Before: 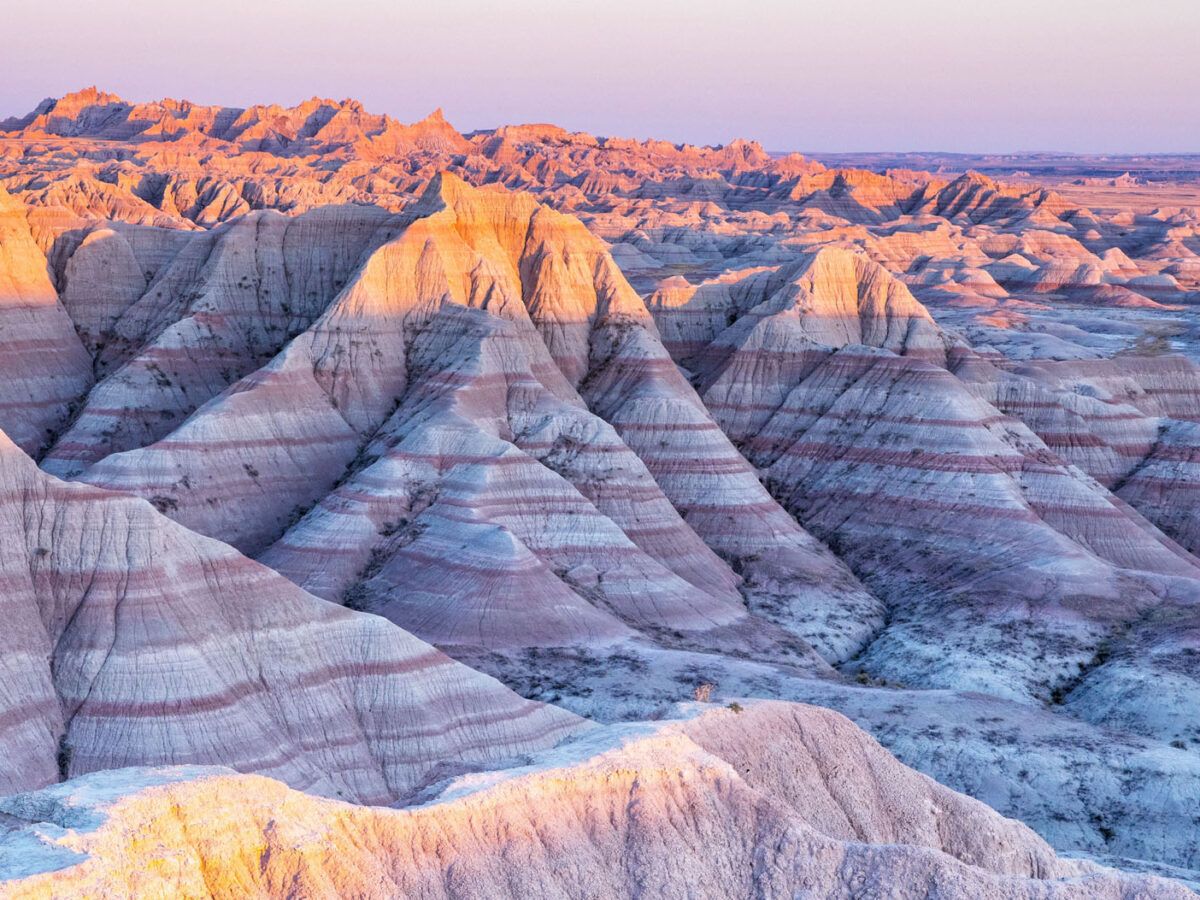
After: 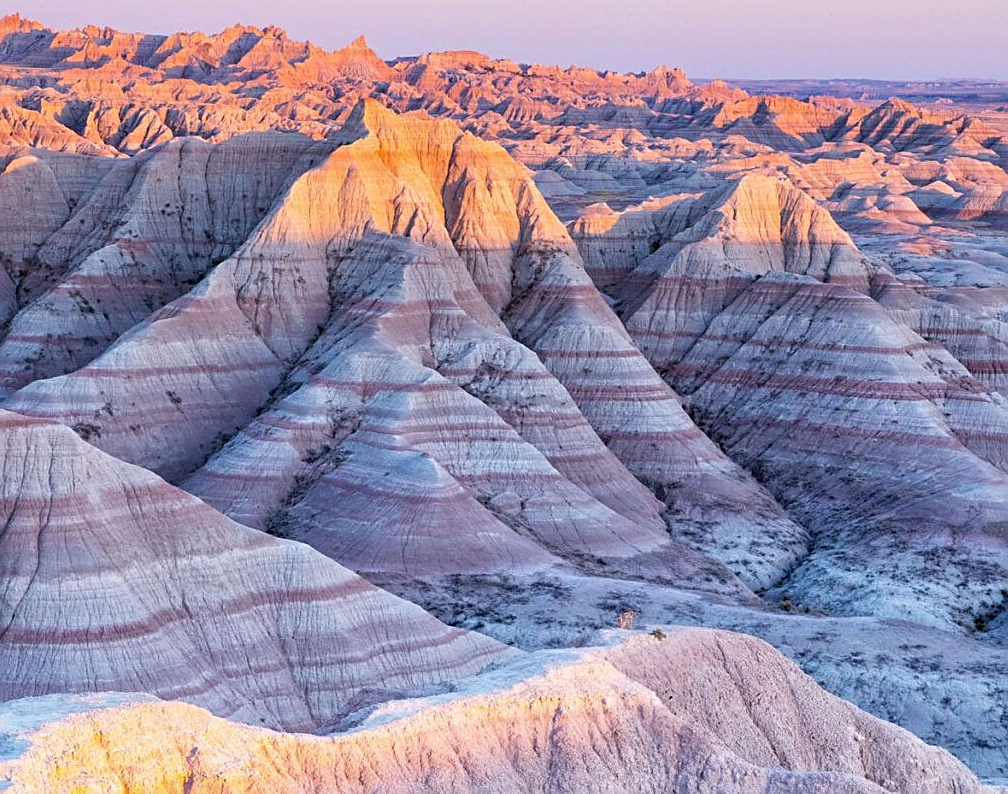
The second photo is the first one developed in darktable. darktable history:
crop: left 6.446%, top 8.188%, right 9.538%, bottom 3.548%
sharpen: on, module defaults
